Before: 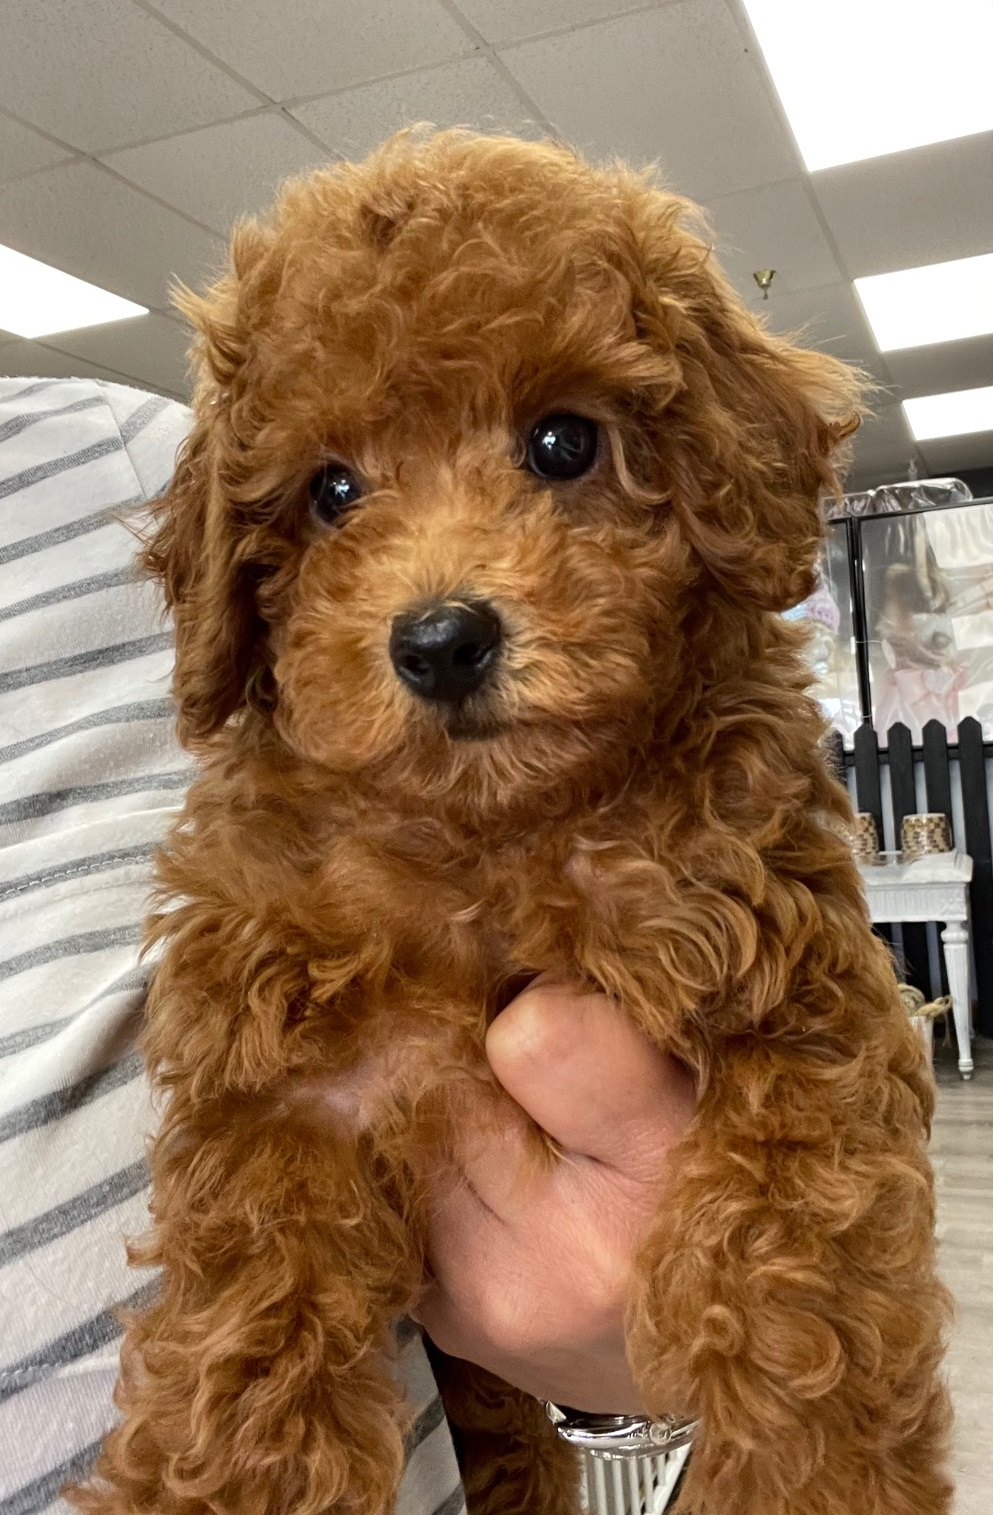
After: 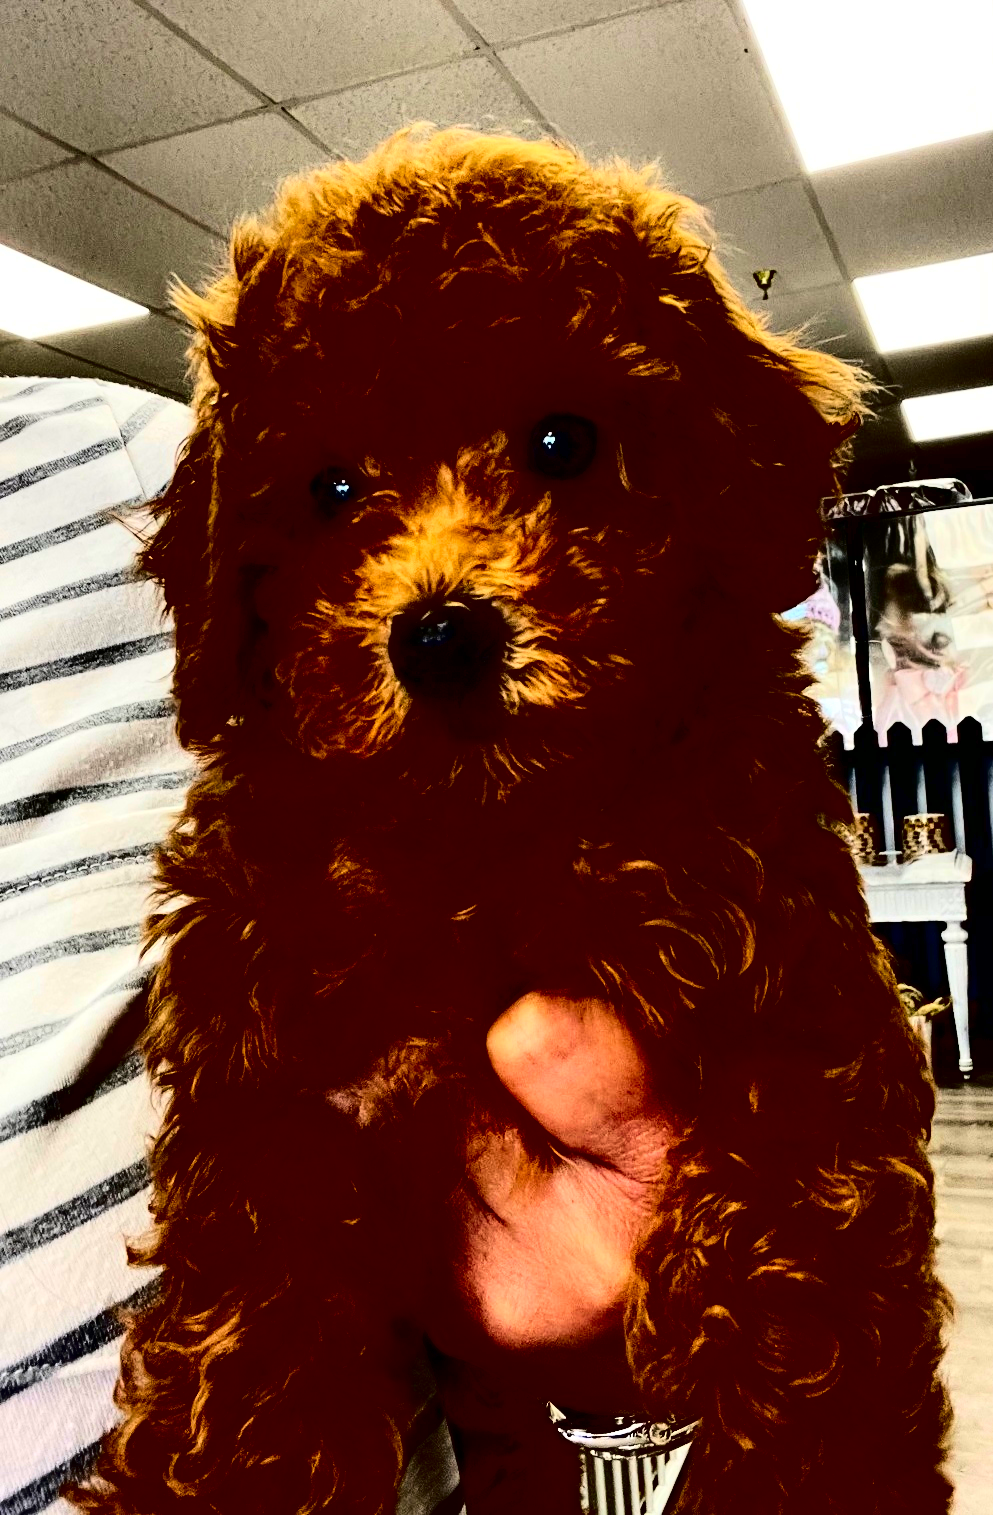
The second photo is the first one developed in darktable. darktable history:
contrast brightness saturation: contrast 0.774, brightness -0.99, saturation 0.992
